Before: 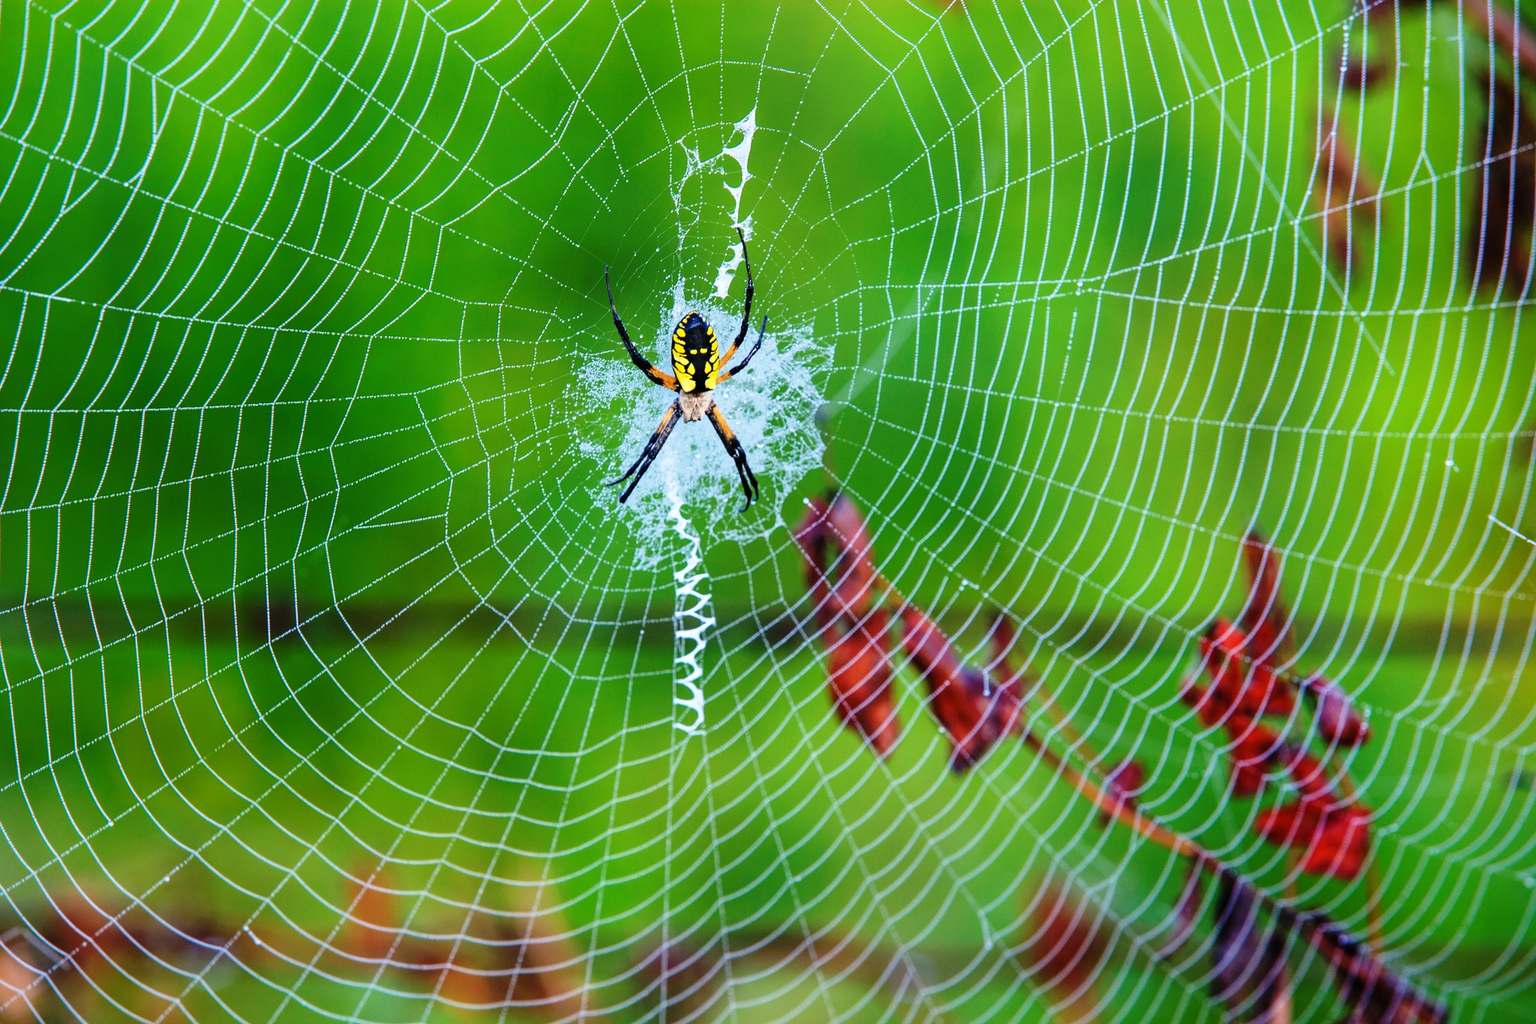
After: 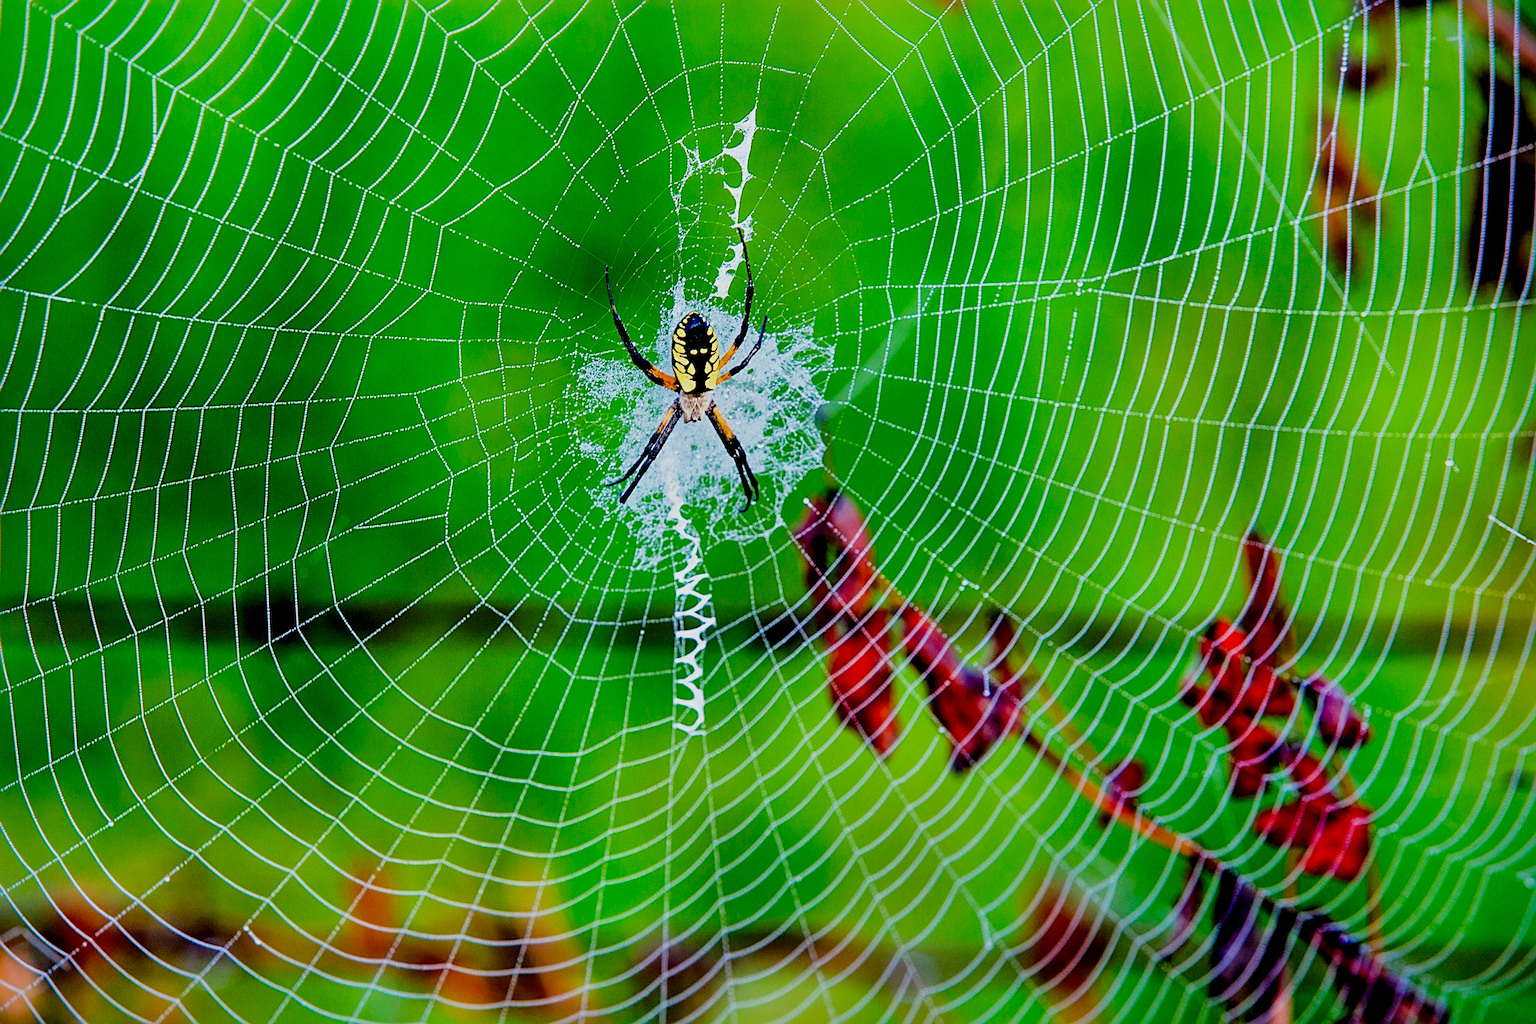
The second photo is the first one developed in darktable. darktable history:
local contrast: mode bilateral grid, contrast 25, coarseness 60, detail 151%, midtone range 0.2
filmic rgb: black relative exposure -4.4 EV, white relative exposure 5 EV, threshold 3 EV, hardness 2.23, latitude 40.06%, contrast 1.15, highlights saturation mix 10%, shadows ↔ highlights balance 1.04%, preserve chrominance RGB euclidean norm (legacy), color science v4 (2020), enable highlight reconstruction true
sharpen: on, module defaults
